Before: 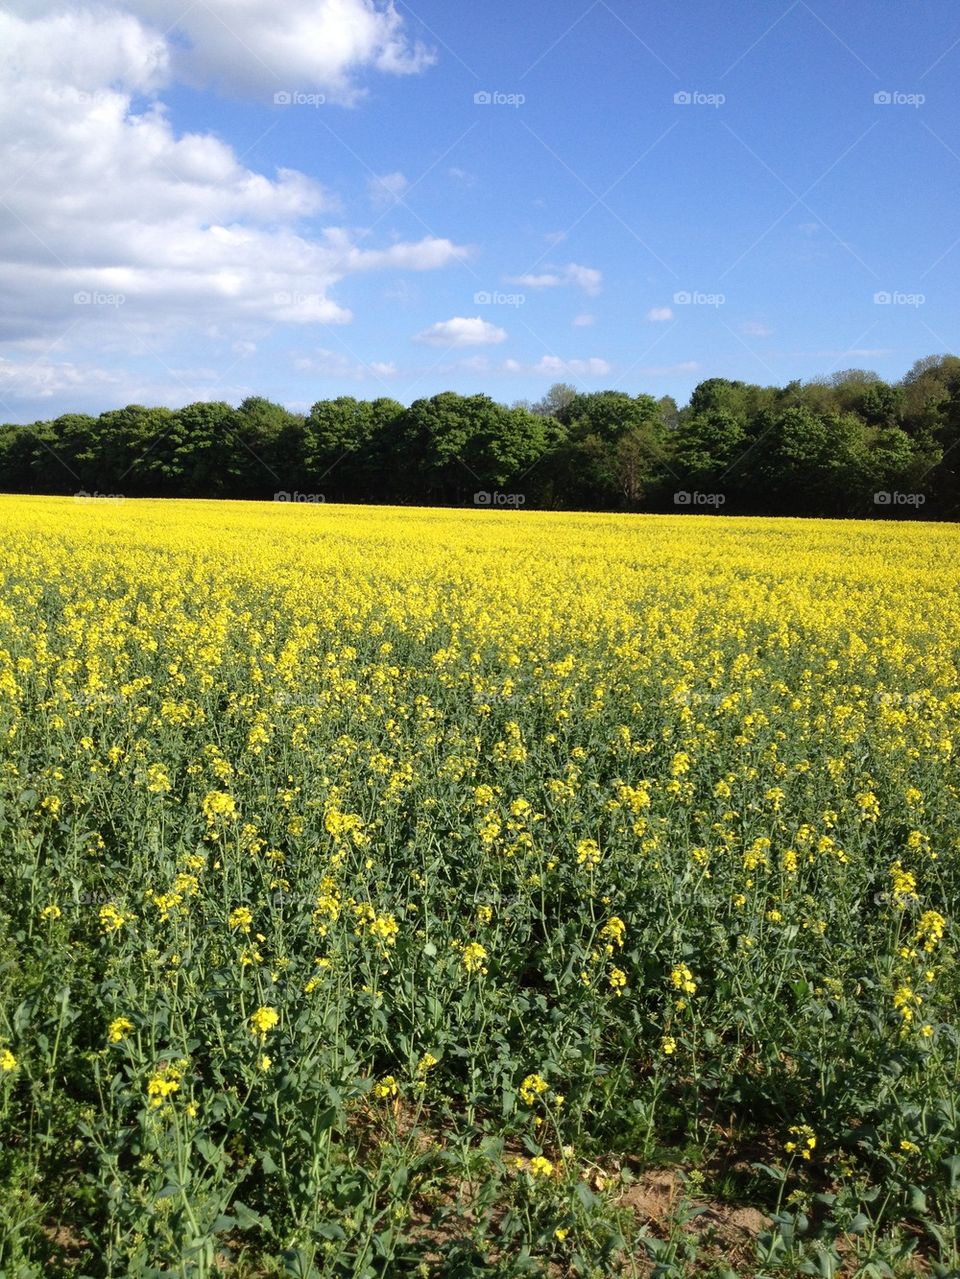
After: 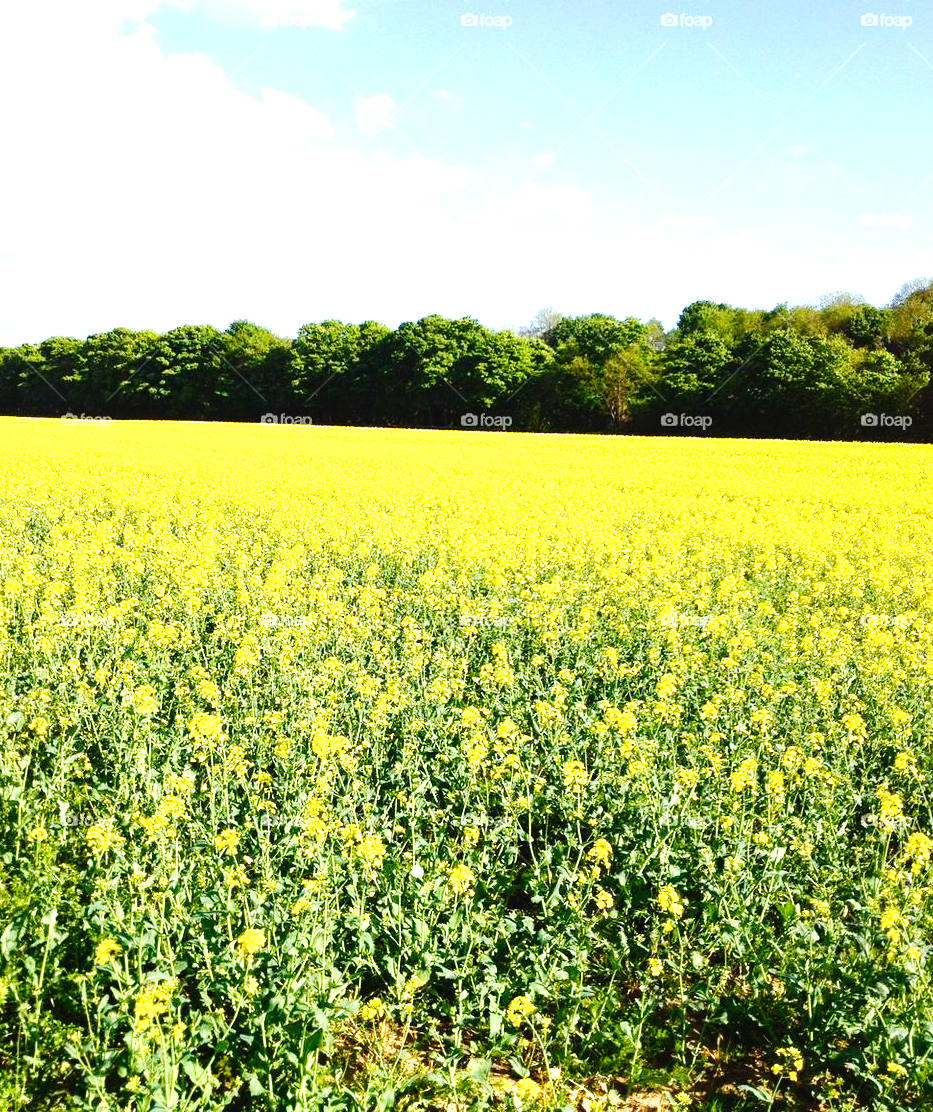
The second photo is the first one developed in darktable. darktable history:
crop: left 1.401%, top 6.127%, right 1.388%, bottom 6.865%
tone equalizer: -8 EV -0.441 EV, -7 EV -0.399 EV, -6 EV -0.297 EV, -5 EV -0.258 EV, -3 EV 0.249 EV, -2 EV 0.344 EV, -1 EV 0.399 EV, +0 EV 0.444 EV, edges refinement/feathering 500, mask exposure compensation -1.57 EV, preserve details no
color balance rgb: perceptual saturation grading › global saturation 34.867%, perceptual saturation grading › highlights -25.82%, perceptual saturation grading › shadows 49.703%, perceptual brilliance grading › global brilliance 18.616%, global vibrance 20%
exposure: black level correction 0, exposure 0.681 EV, compensate exposure bias true, compensate highlight preservation false
tone curve: curves: ch0 [(0, 0.021) (0.049, 0.044) (0.152, 0.14) (0.328, 0.377) (0.473, 0.543) (0.641, 0.705) (0.868, 0.887) (1, 0.969)]; ch1 [(0, 0) (0.302, 0.331) (0.427, 0.433) (0.472, 0.47) (0.502, 0.503) (0.522, 0.526) (0.564, 0.591) (0.602, 0.632) (0.677, 0.701) (0.859, 0.885) (1, 1)]; ch2 [(0, 0) (0.33, 0.301) (0.447, 0.44) (0.487, 0.496) (0.502, 0.516) (0.535, 0.554) (0.565, 0.598) (0.618, 0.629) (1, 1)], preserve colors none
